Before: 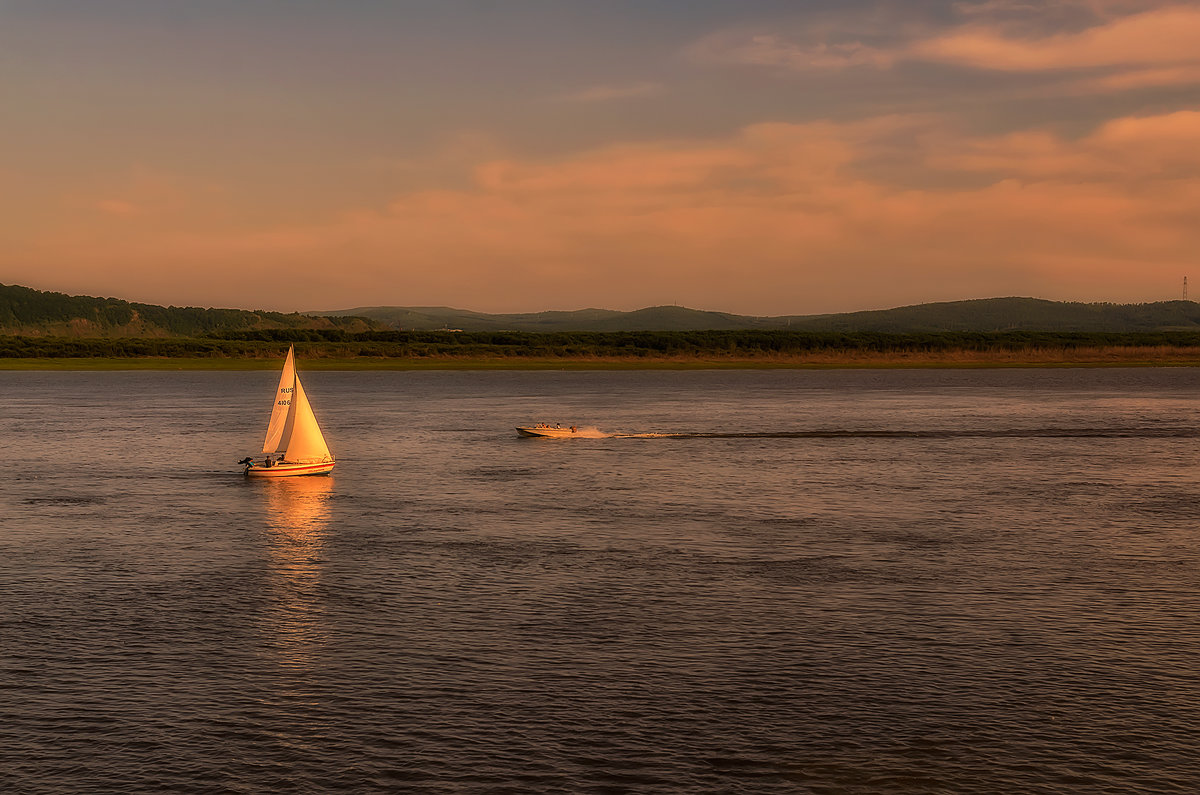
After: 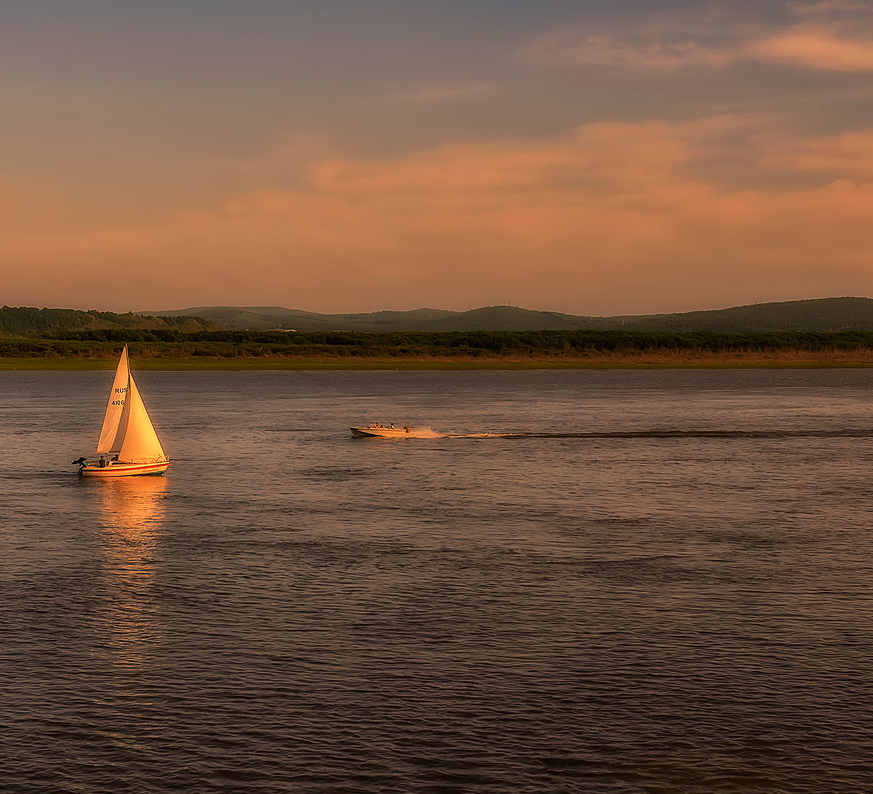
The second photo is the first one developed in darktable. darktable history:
crop: left 13.9%, top 0%, right 13.311%
